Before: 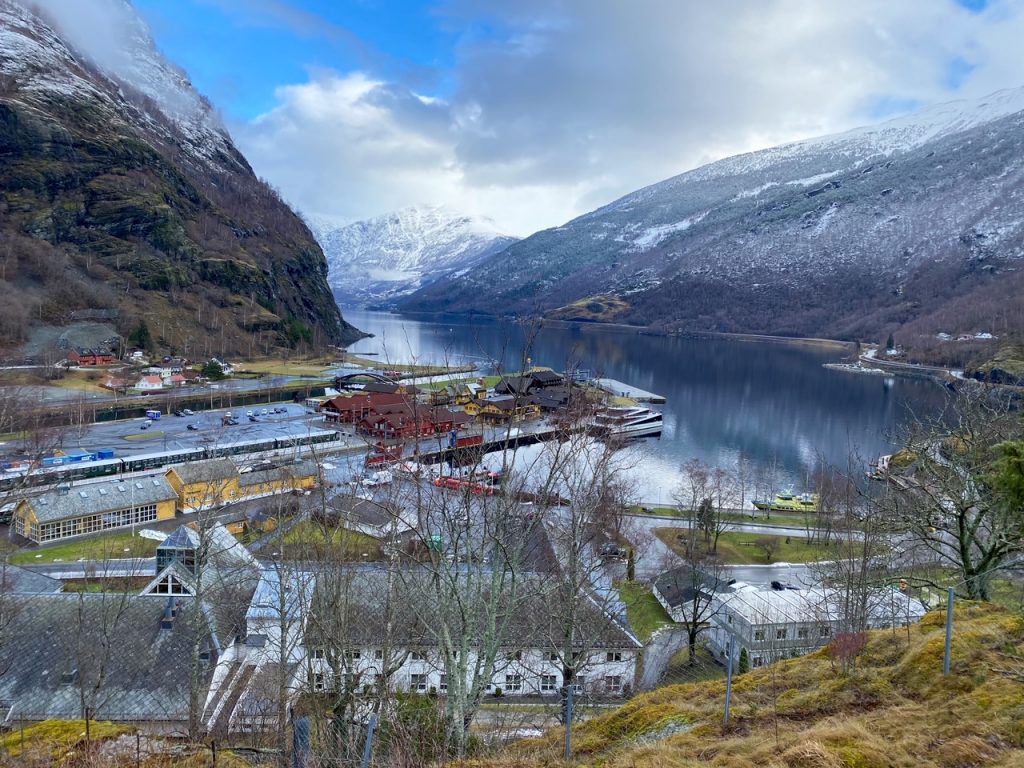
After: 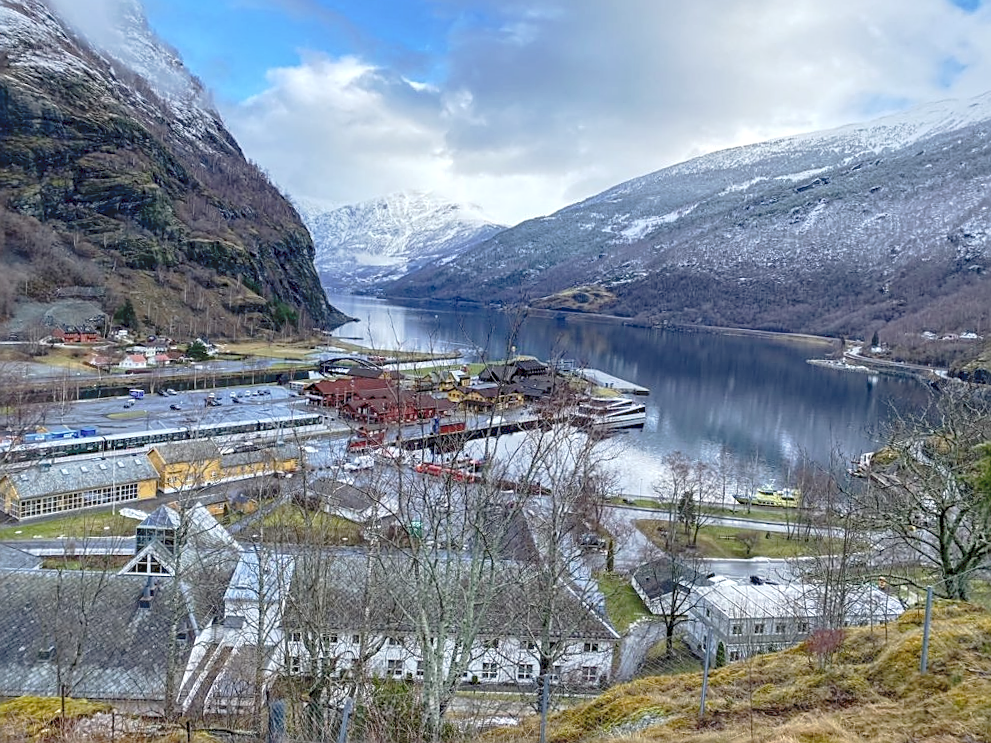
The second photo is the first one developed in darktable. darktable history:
sharpen: on, module defaults
local contrast: on, module defaults
tone curve: curves: ch0 [(0, 0) (0.003, 0.132) (0.011, 0.13) (0.025, 0.134) (0.044, 0.138) (0.069, 0.154) (0.1, 0.17) (0.136, 0.198) (0.177, 0.25) (0.224, 0.308) (0.277, 0.371) (0.335, 0.432) (0.399, 0.491) (0.468, 0.55) (0.543, 0.612) (0.623, 0.679) (0.709, 0.766) (0.801, 0.842) (0.898, 0.912) (1, 1)], preserve colors none
crop and rotate: angle -1.44°
